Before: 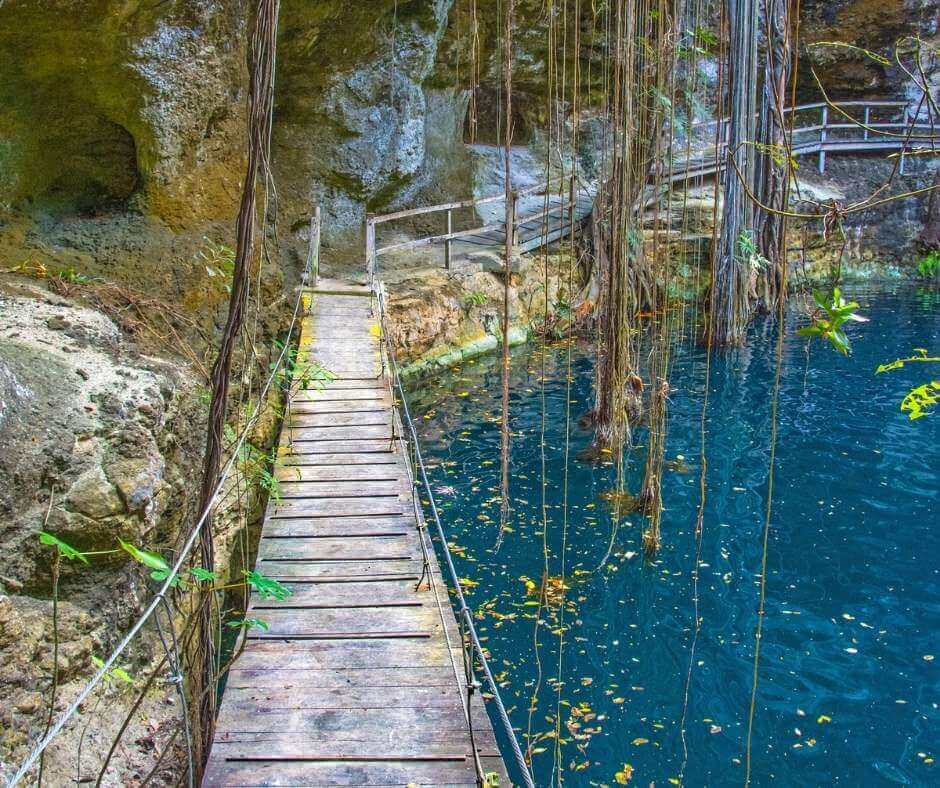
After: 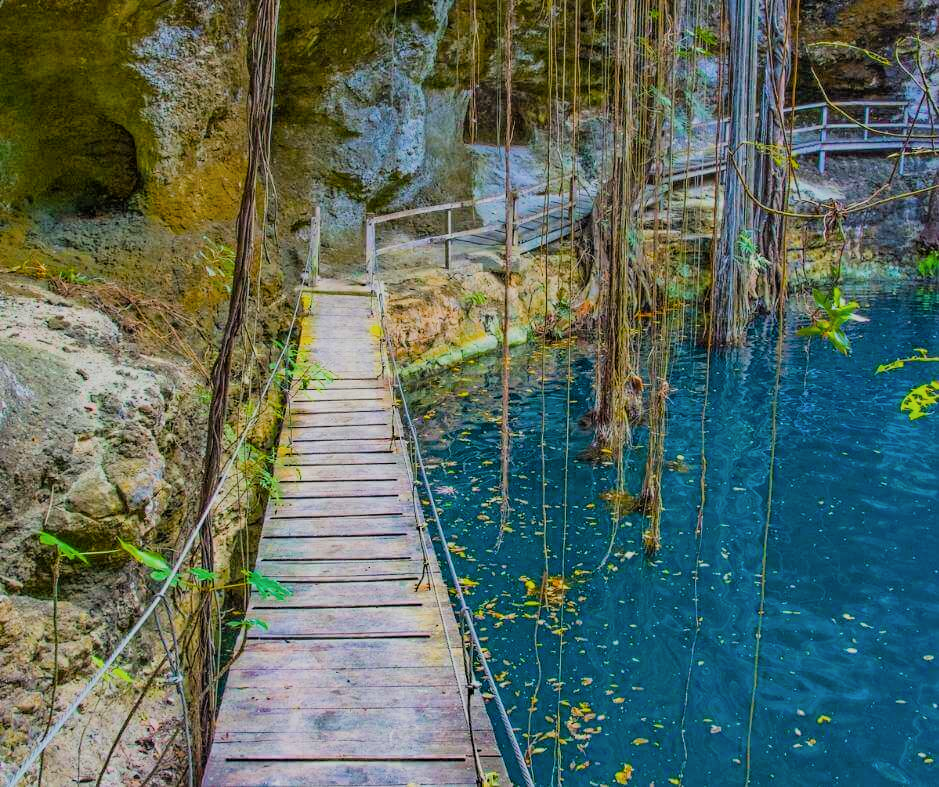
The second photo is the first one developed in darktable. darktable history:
filmic rgb: black relative exposure -7.15 EV, white relative exposure 5.36 EV, hardness 3.02, color science v6 (2022)
contrast brightness saturation: saturation -0.04
color balance rgb: perceptual saturation grading › global saturation 25%, global vibrance 20%
